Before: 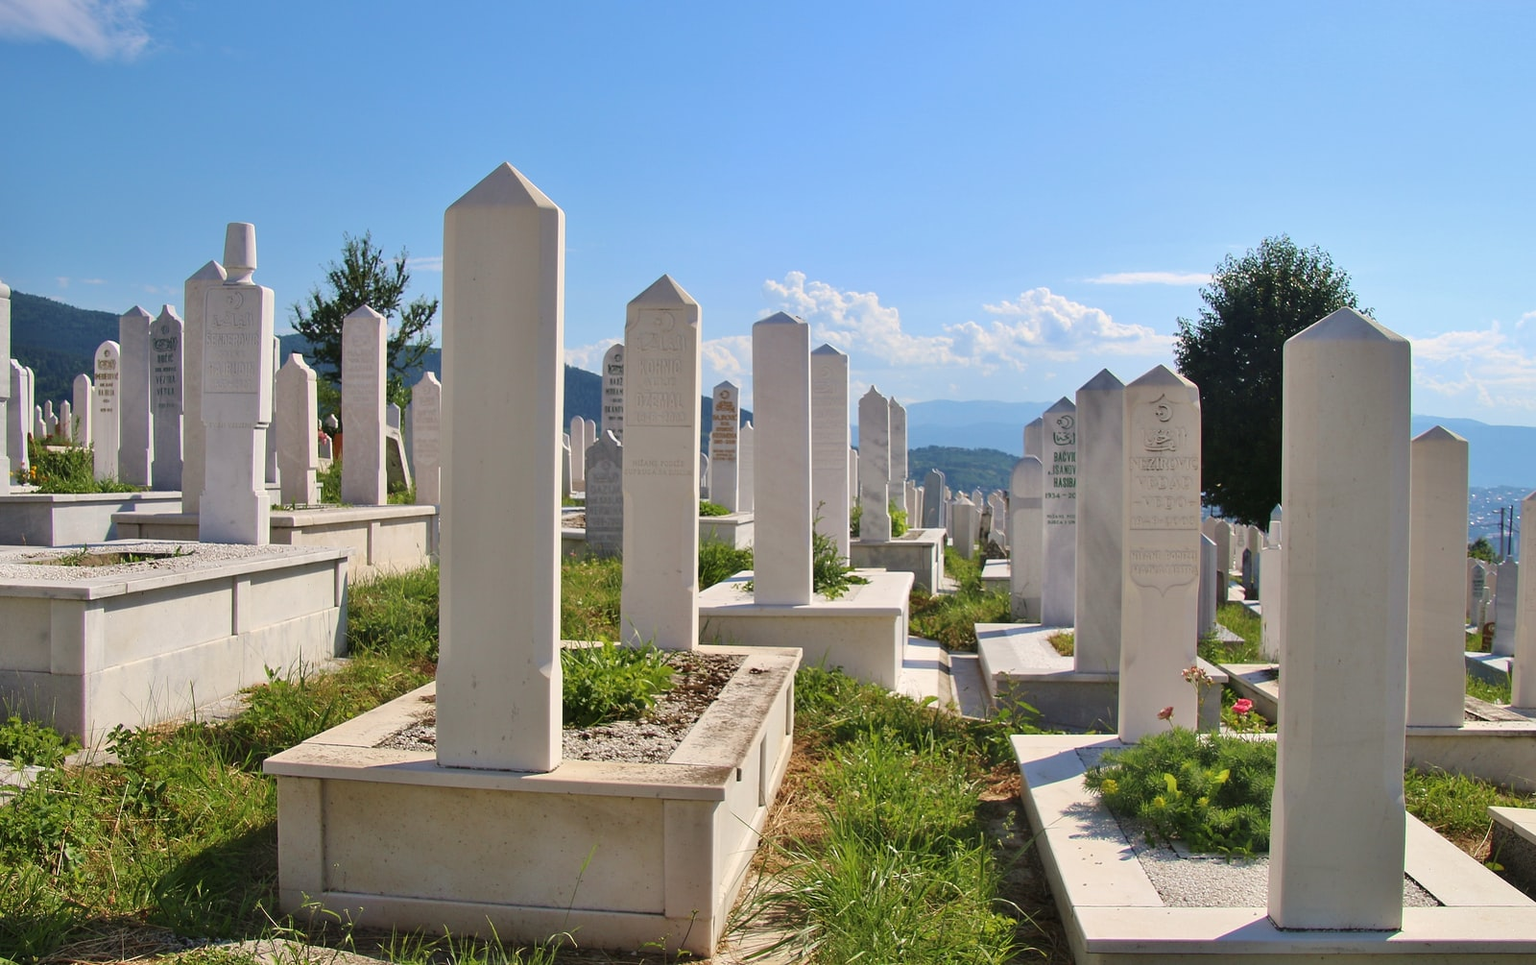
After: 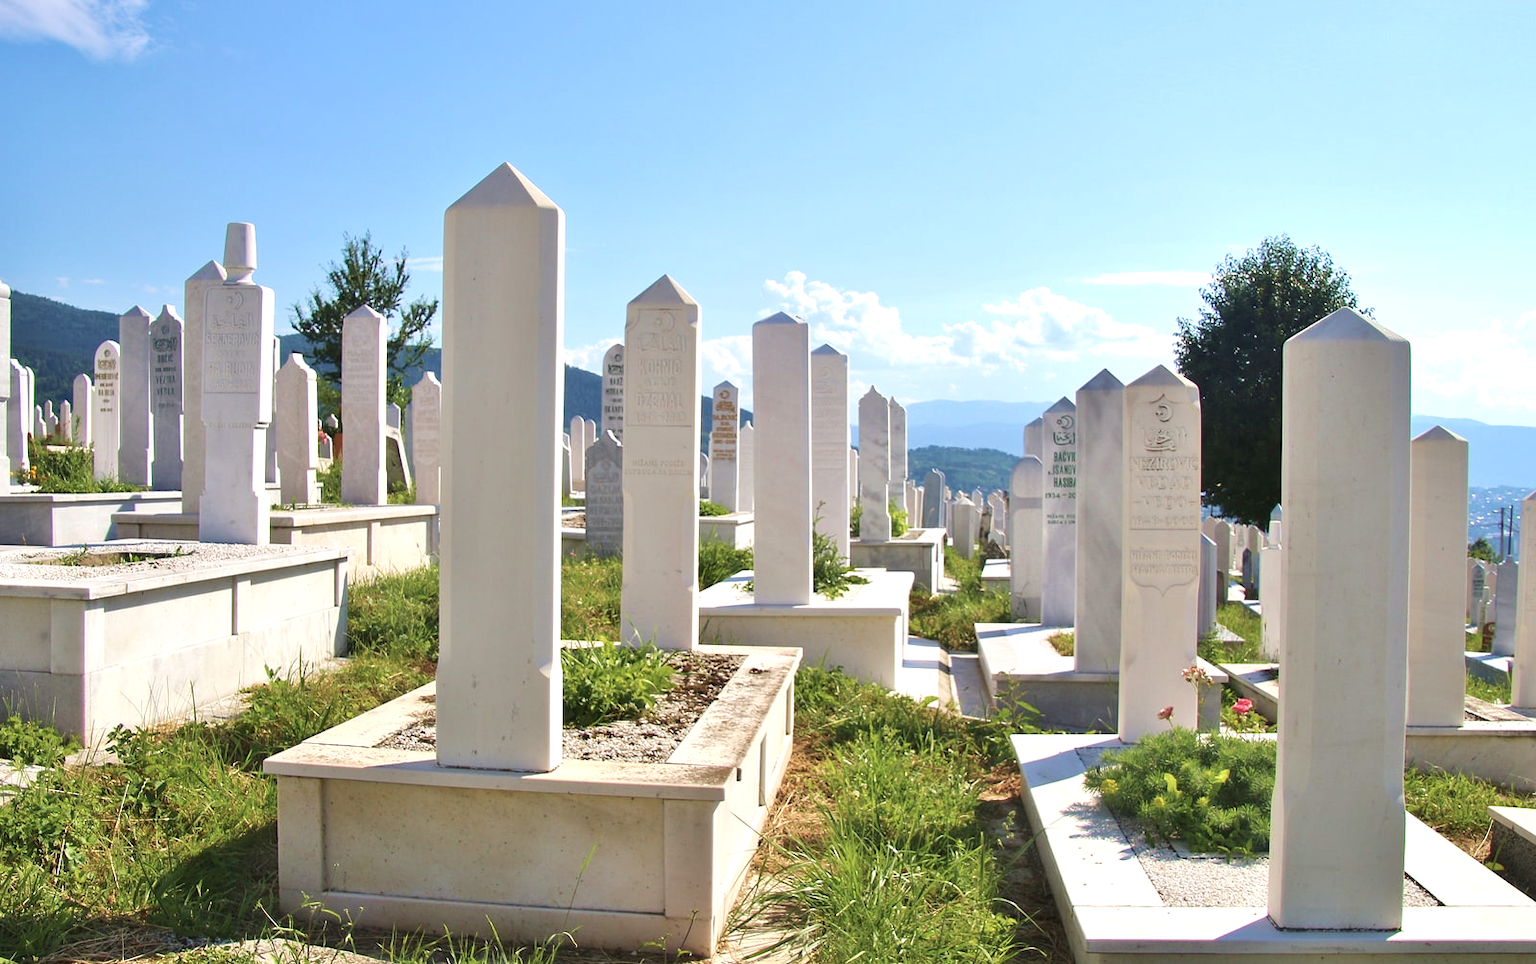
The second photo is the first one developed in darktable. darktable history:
white balance: red 0.986, blue 1.01
color contrast: green-magenta contrast 0.84, blue-yellow contrast 0.86
velvia: on, module defaults
exposure: exposure 0.64 EV, compensate highlight preservation false
